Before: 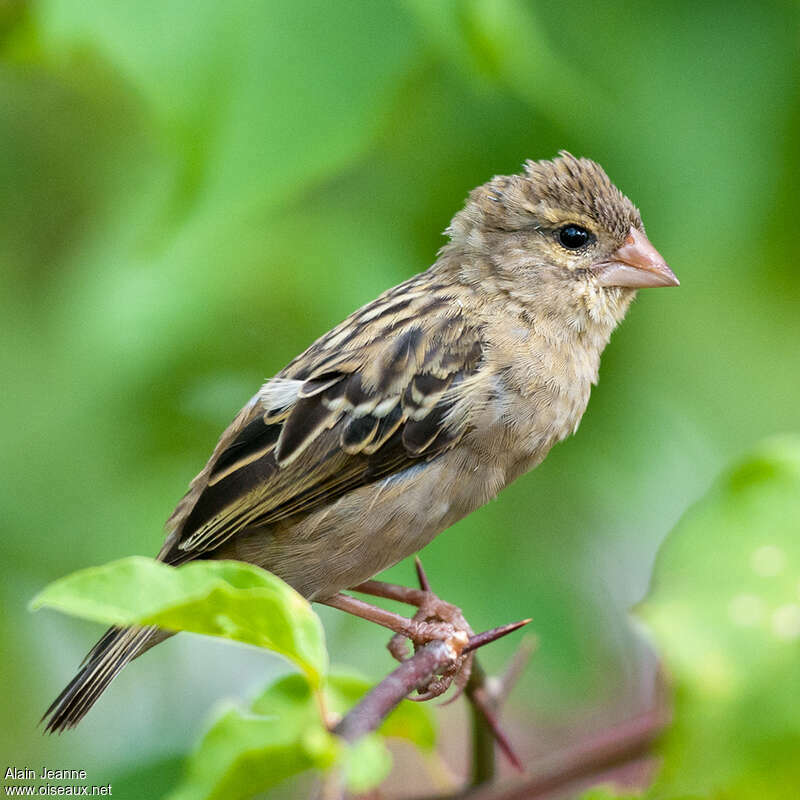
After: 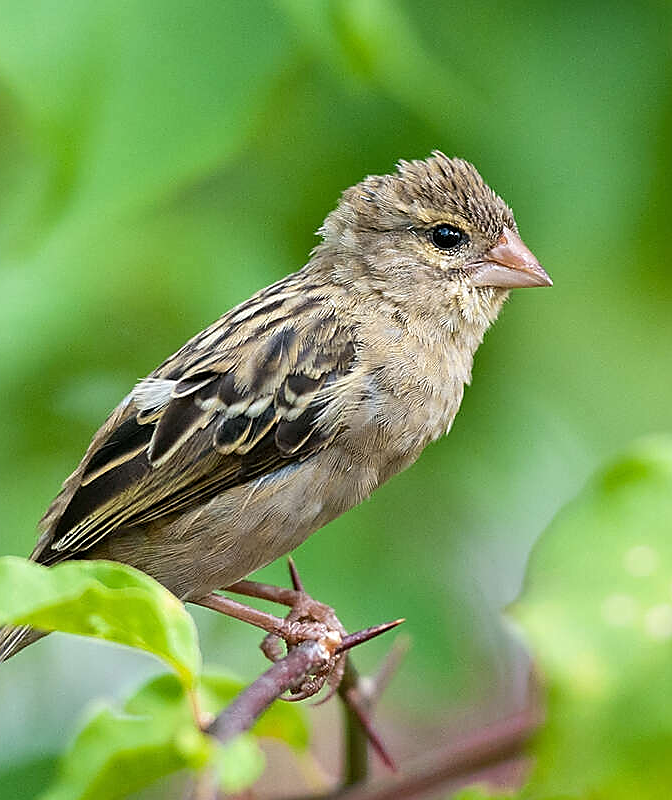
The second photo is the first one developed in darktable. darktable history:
crop: left 15.923%
sharpen: radius 1.414, amount 1.265, threshold 0.643
